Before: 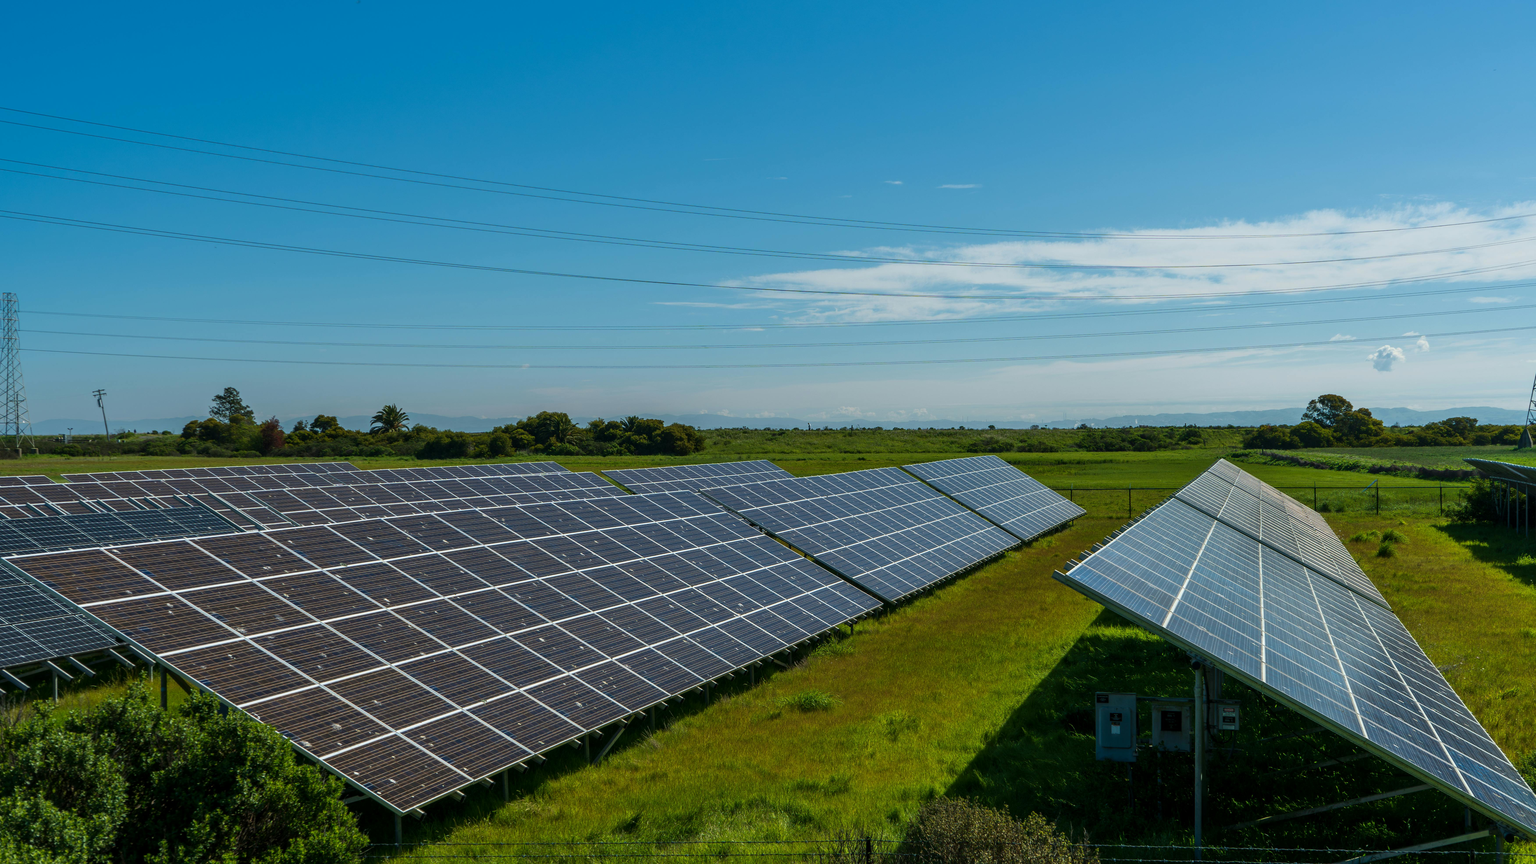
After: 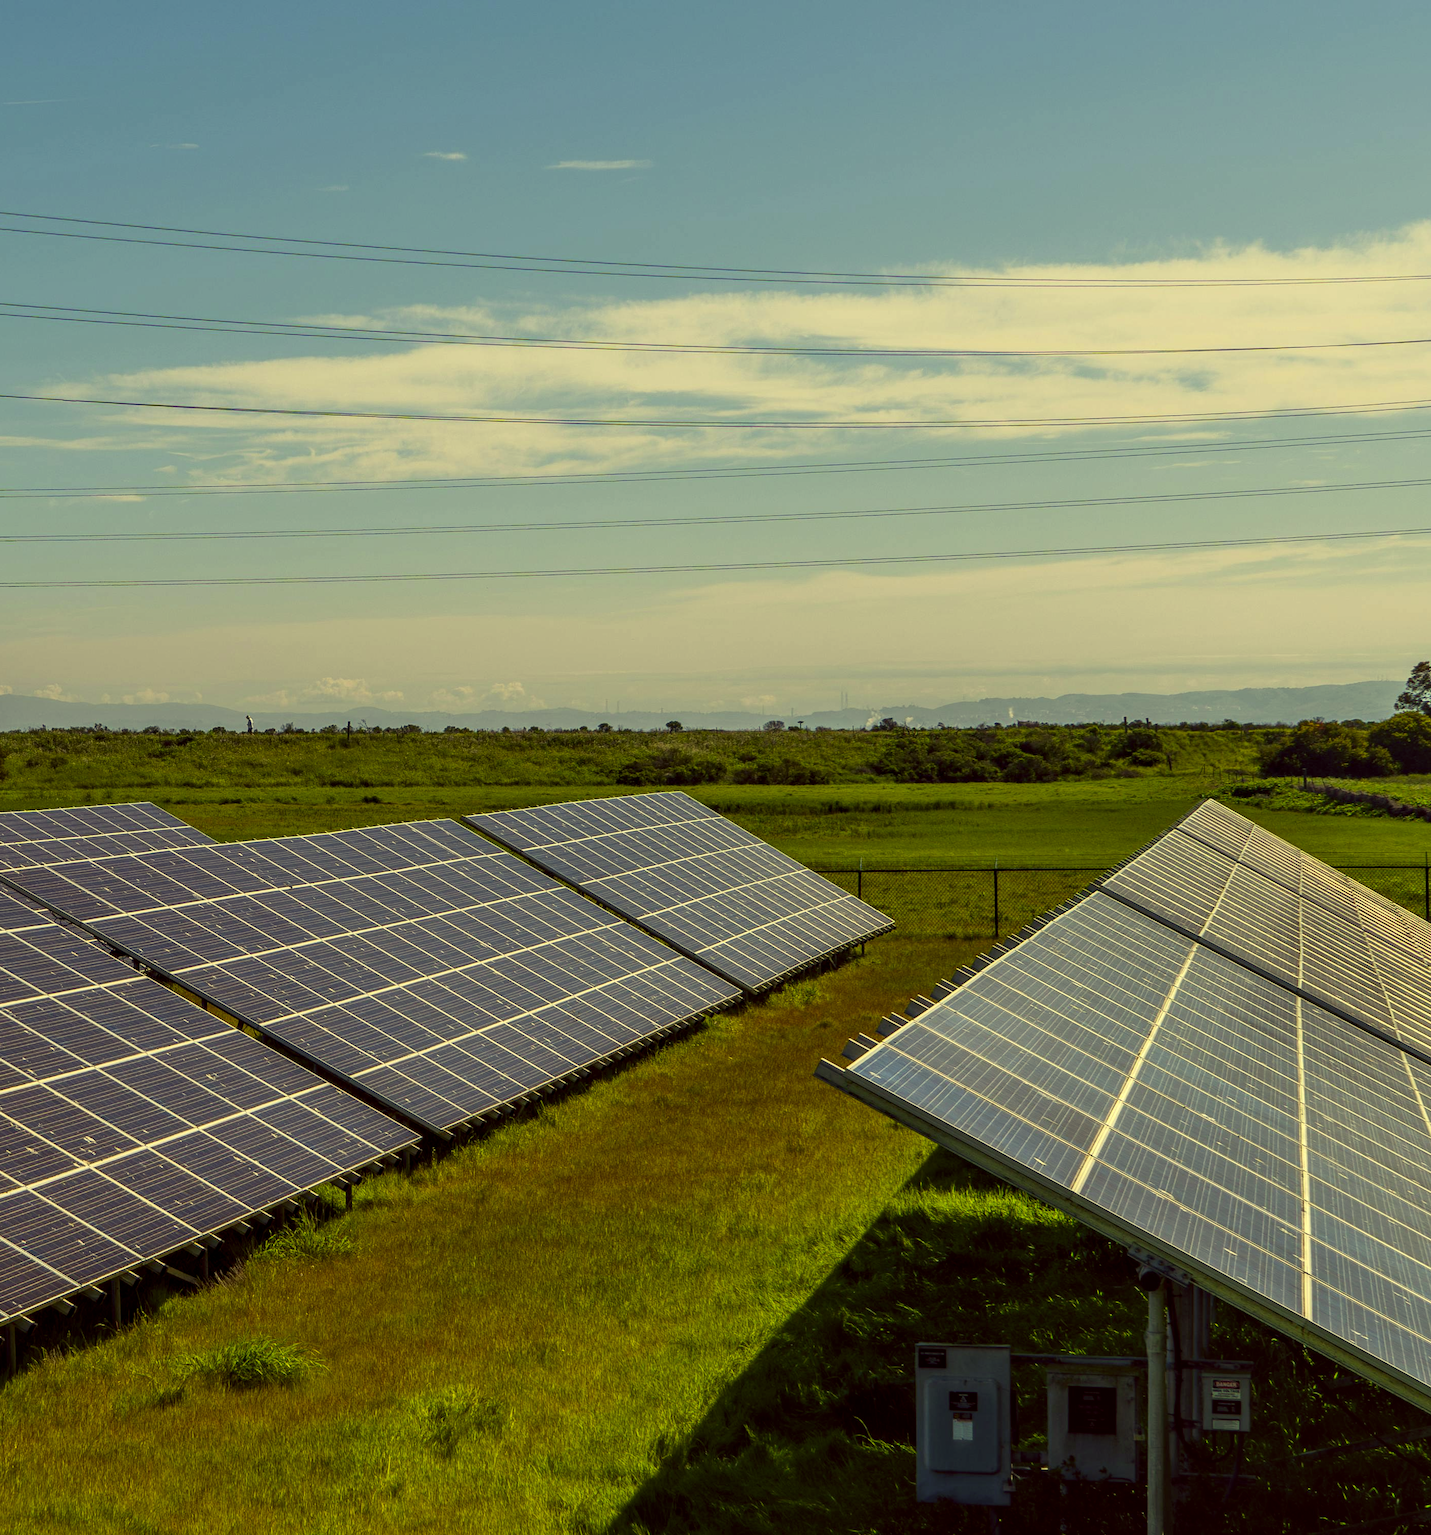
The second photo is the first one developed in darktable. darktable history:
color correction: highlights a* -0.482, highlights b* 40, shadows a* 9.8, shadows b* -0.161
local contrast: on, module defaults
crop: left 45.721%, top 13.393%, right 14.118%, bottom 10.01%
